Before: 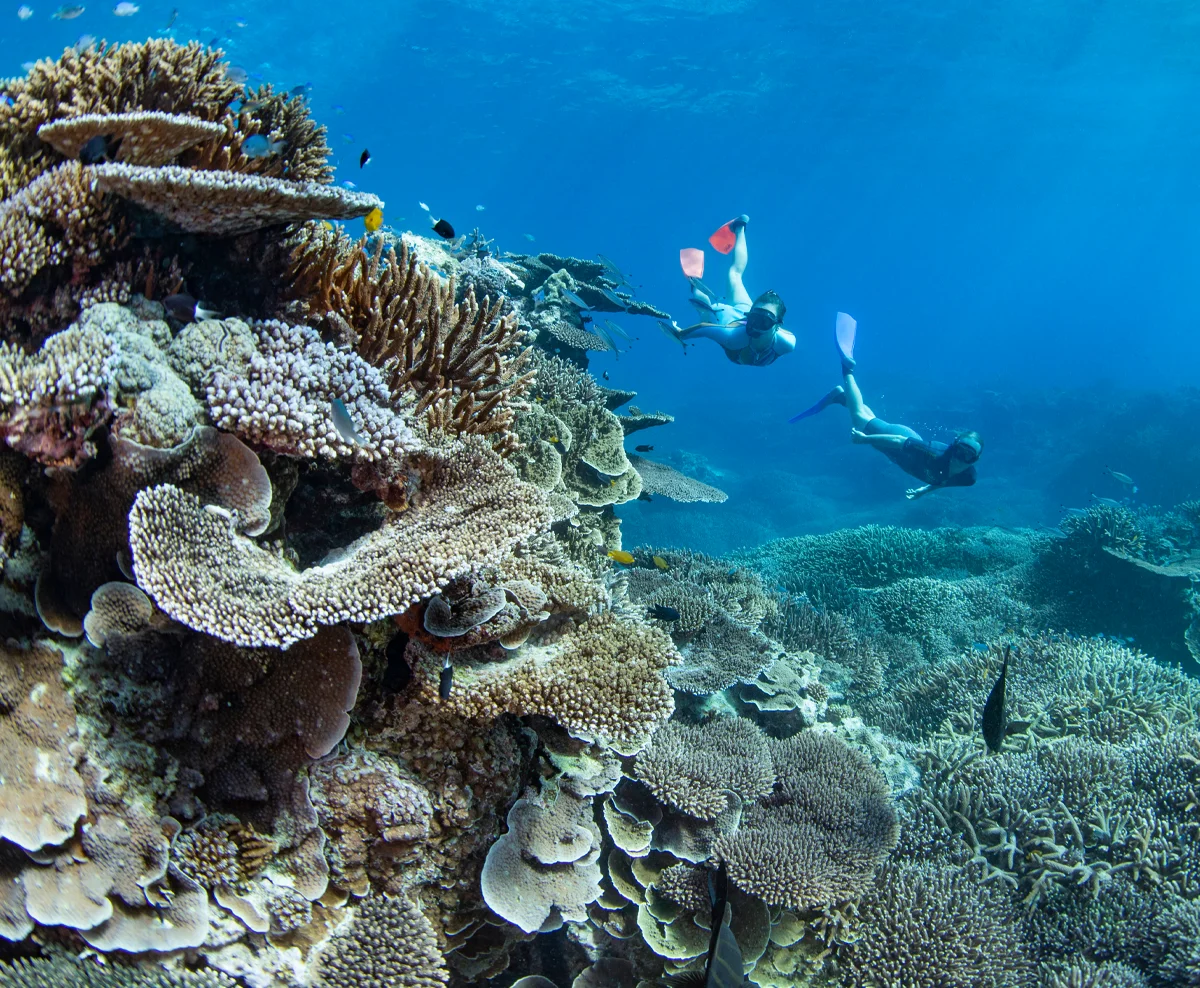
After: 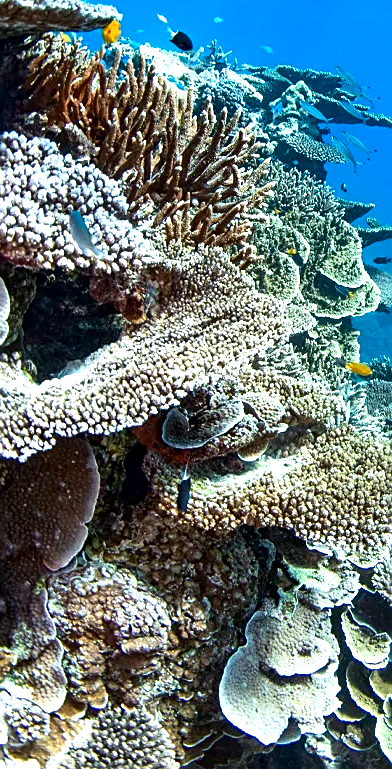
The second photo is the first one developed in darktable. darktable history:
crop and rotate: left 21.874%, top 19.111%, right 45.403%, bottom 3.003%
color zones: curves: ch1 [(0, 0.455) (0.063, 0.455) (0.286, 0.495) (0.429, 0.5) (0.571, 0.5) (0.714, 0.5) (0.857, 0.5) (1, 0.455)]; ch2 [(0, 0.532) (0.063, 0.521) (0.233, 0.447) (0.429, 0.489) (0.571, 0.5) (0.714, 0.5) (0.857, 0.5) (1, 0.532)]
local contrast: highlights 102%, shadows 100%, detail 119%, midtone range 0.2
exposure: black level correction 0, exposure 0.947 EV, compensate highlight preservation false
contrast equalizer: octaves 7, y [[0.5, 0.5, 0.468, 0.5, 0.5, 0.5], [0.5 ×6], [0.5 ×6], [0 ×6], [0 ×6]]
contrast brightness saturation: contrast 0.067, brightness -0.149, saturation 0.116
sharpen: on, module defaults
